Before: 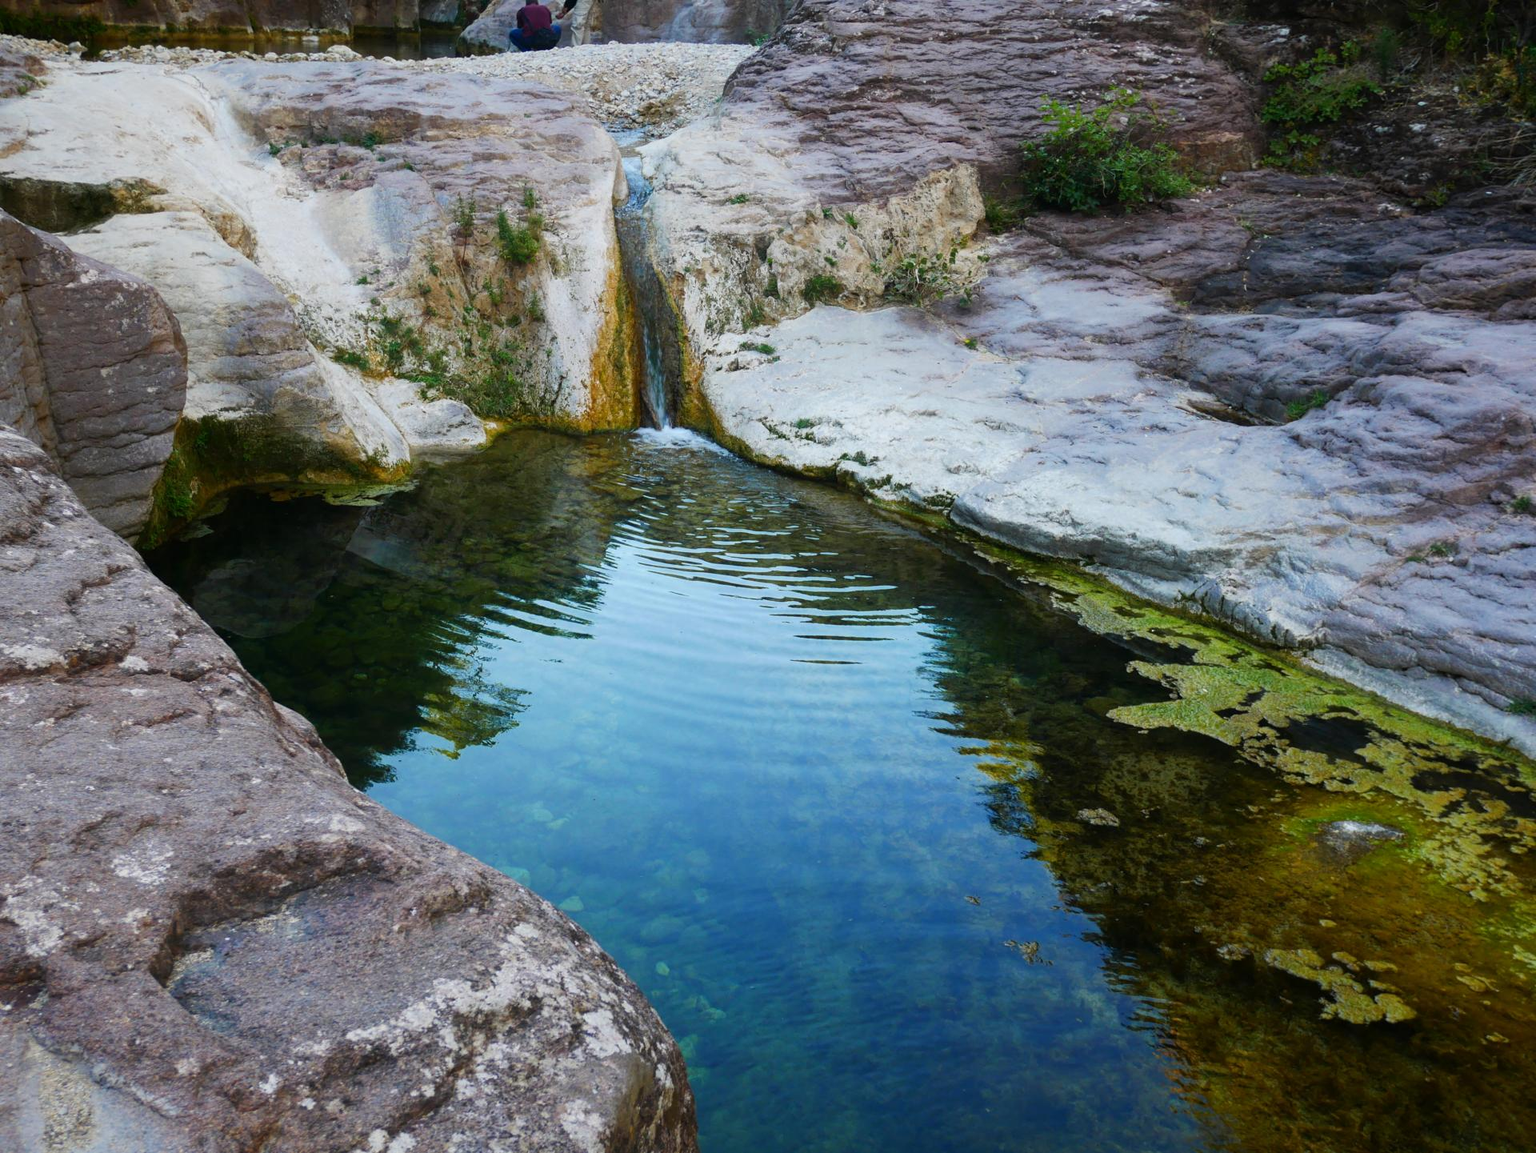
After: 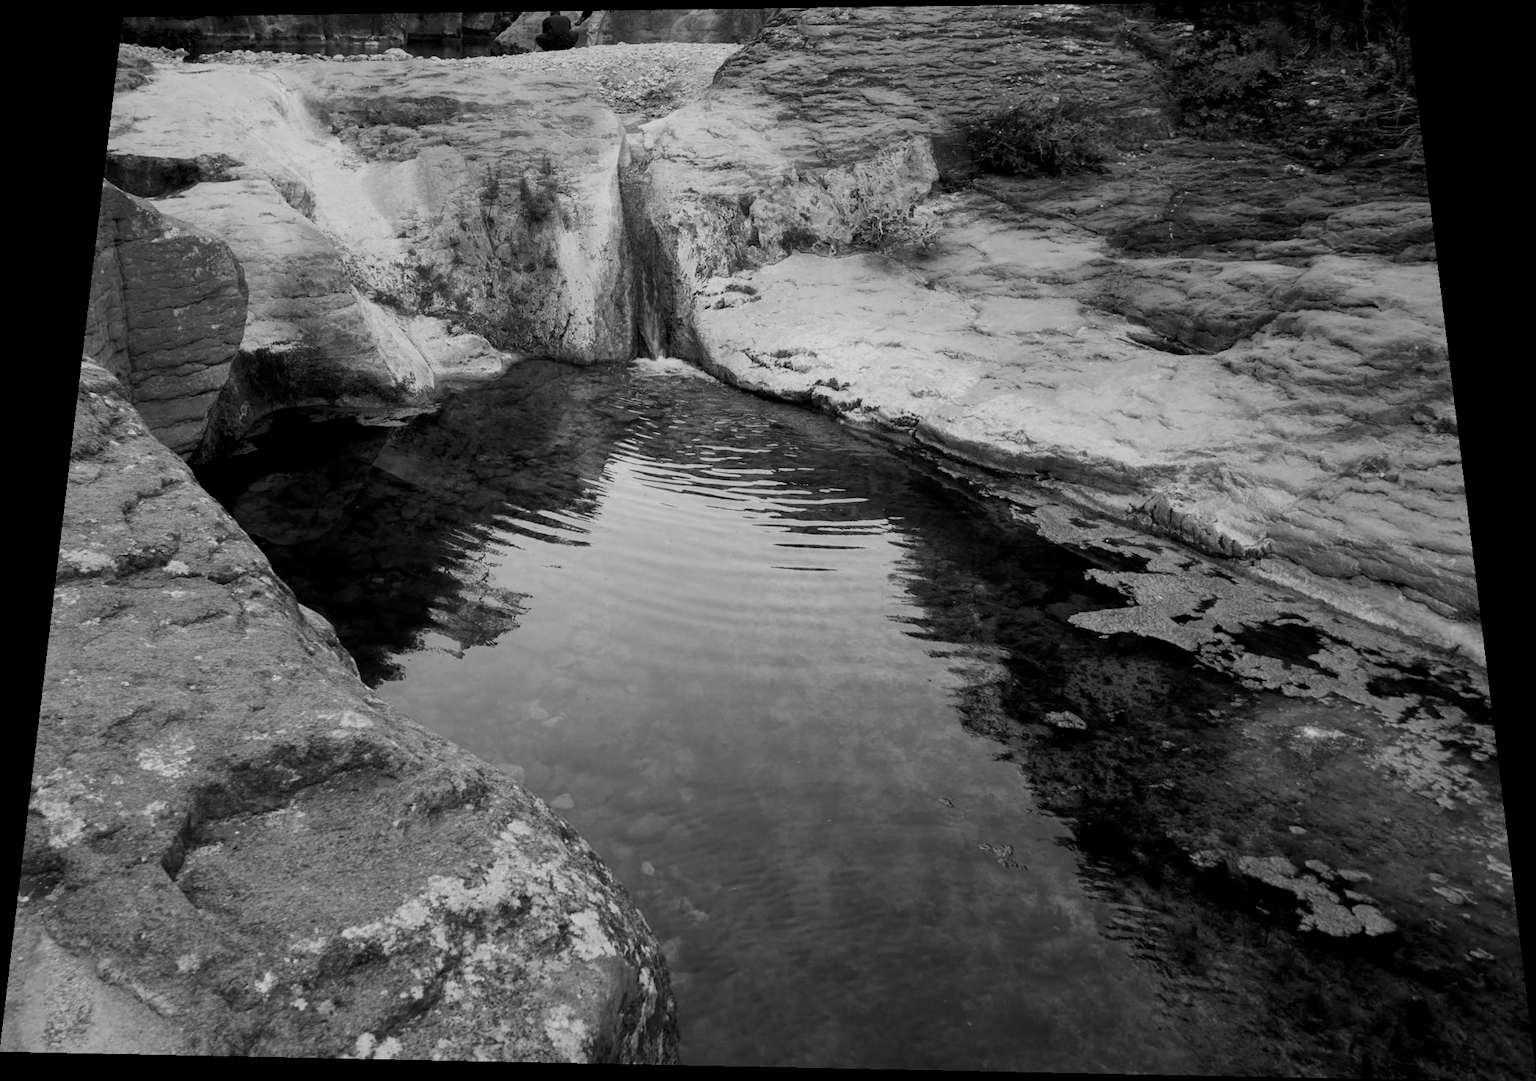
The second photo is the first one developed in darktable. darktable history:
monochrome: on, module defaults
exposure: black level correction 0.006, exposure -0.226 EV, compensate highlight preservation false
rotate and perspective: rotation 0.128°, lens shift (vertical) -0.181, lens shift (horizontal) -0.044, shear 0.001, automatic cropping off
